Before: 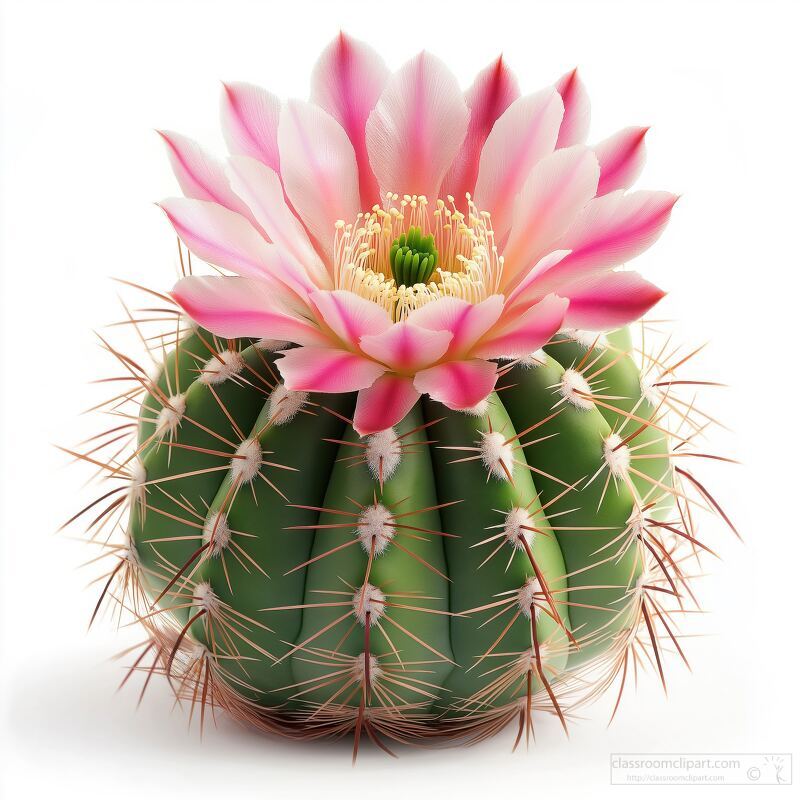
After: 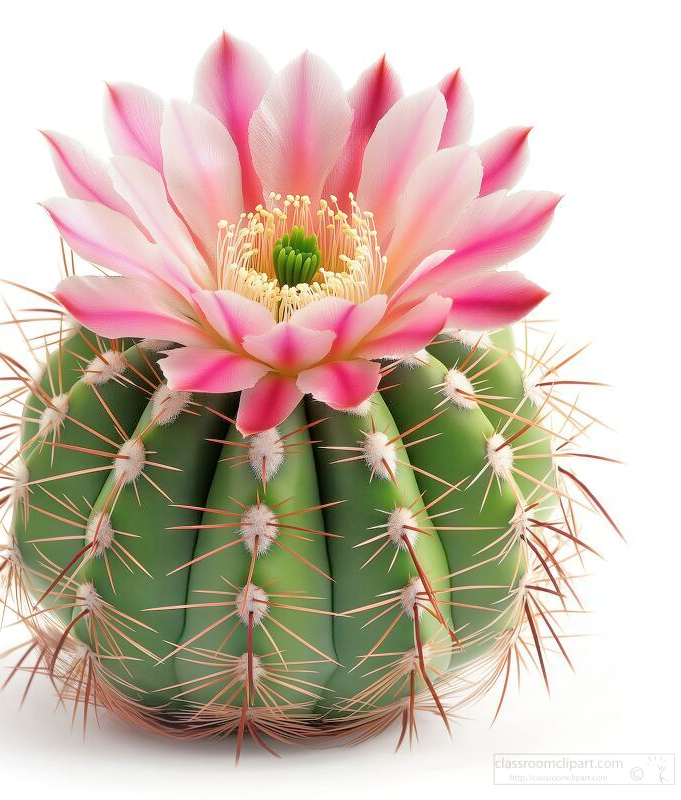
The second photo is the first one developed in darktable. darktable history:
crop and rotate: left 14.787%
tone equalizer: -7 EV 0.16 EV, -6 EV 0.591 EV, -5 EV 1.15 EV, -4 EV 1.32 EV, -3 EV 1.18 EV, -2 EV 0.6 EV, -1 EV 0.163 EV
vignetting: brightness 0.051, saturation 0.001
